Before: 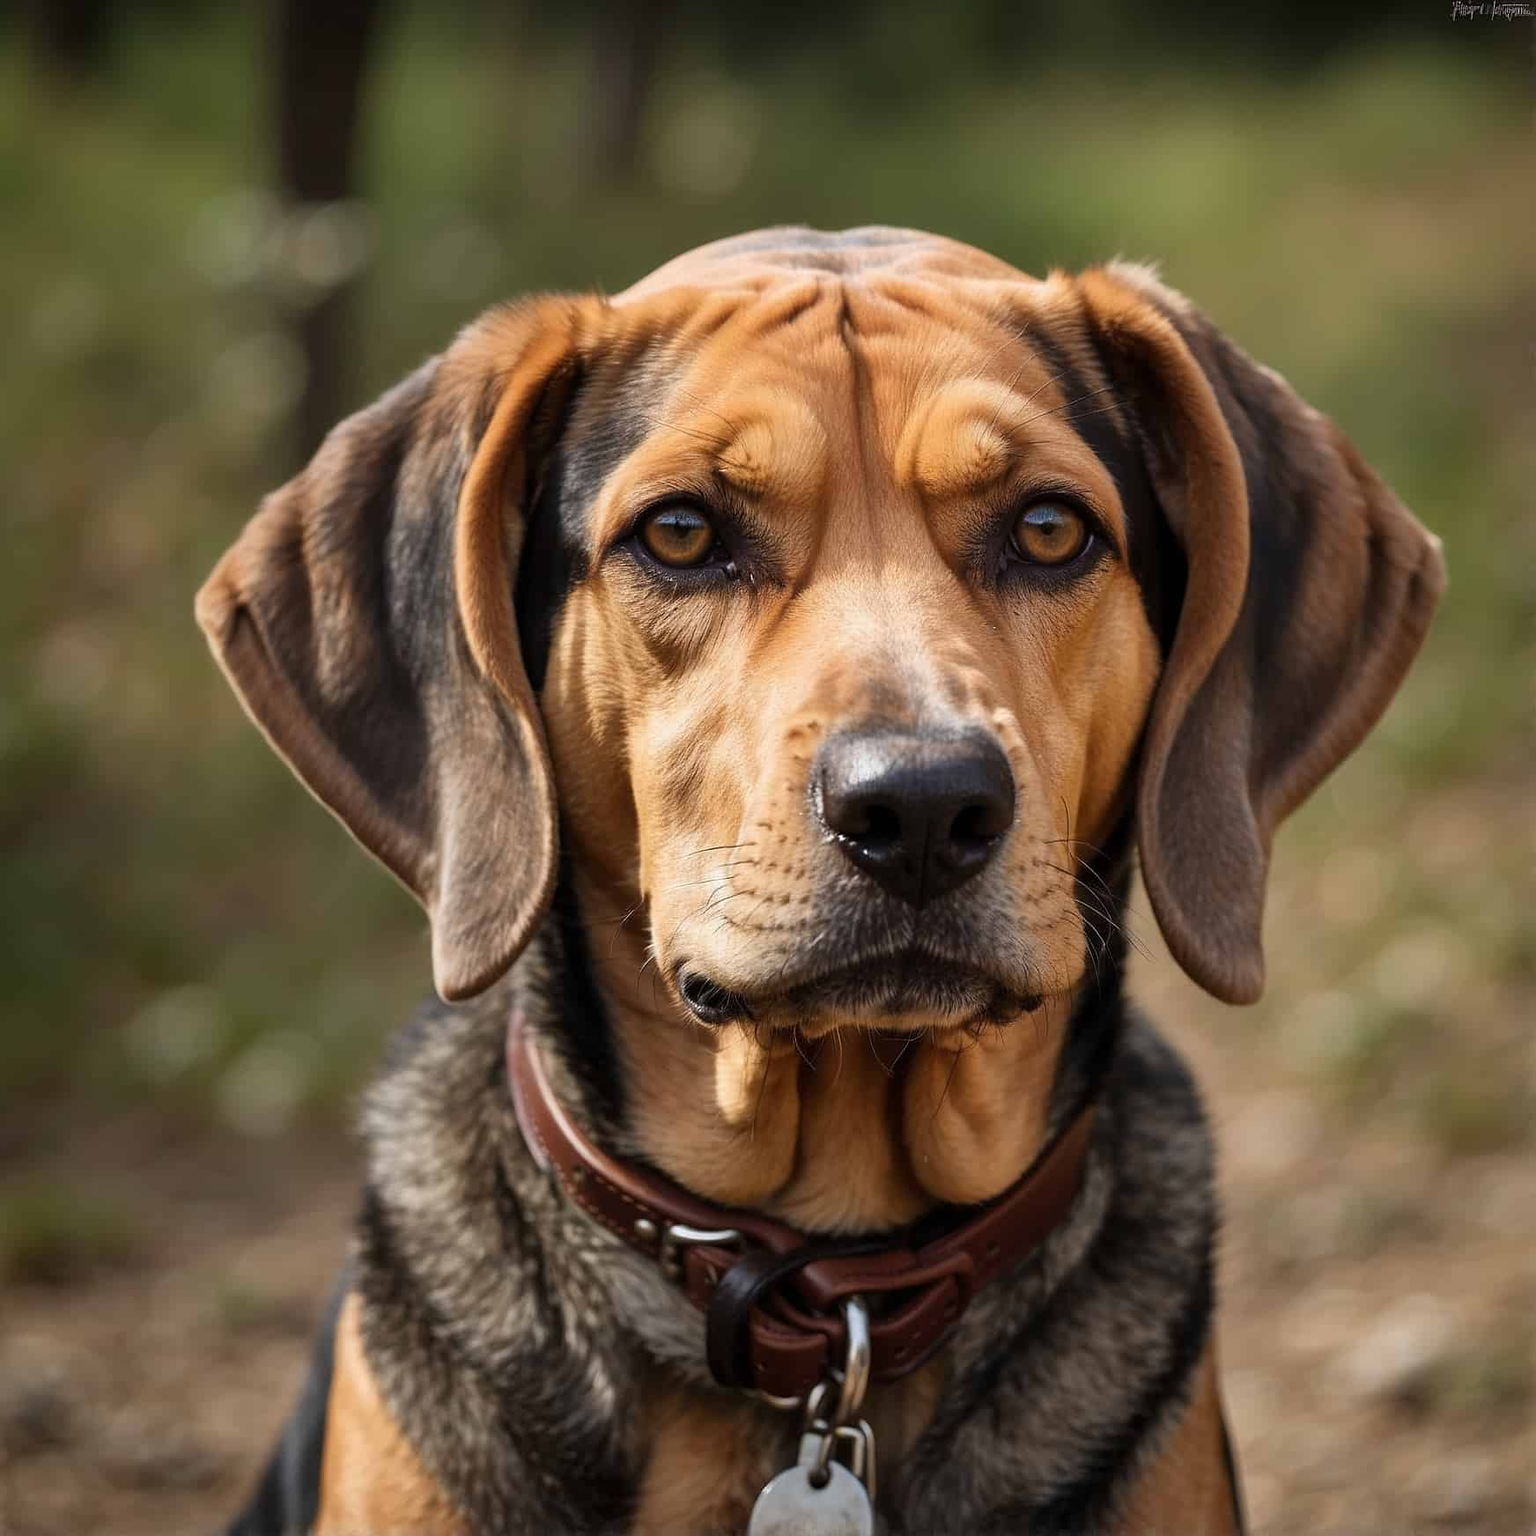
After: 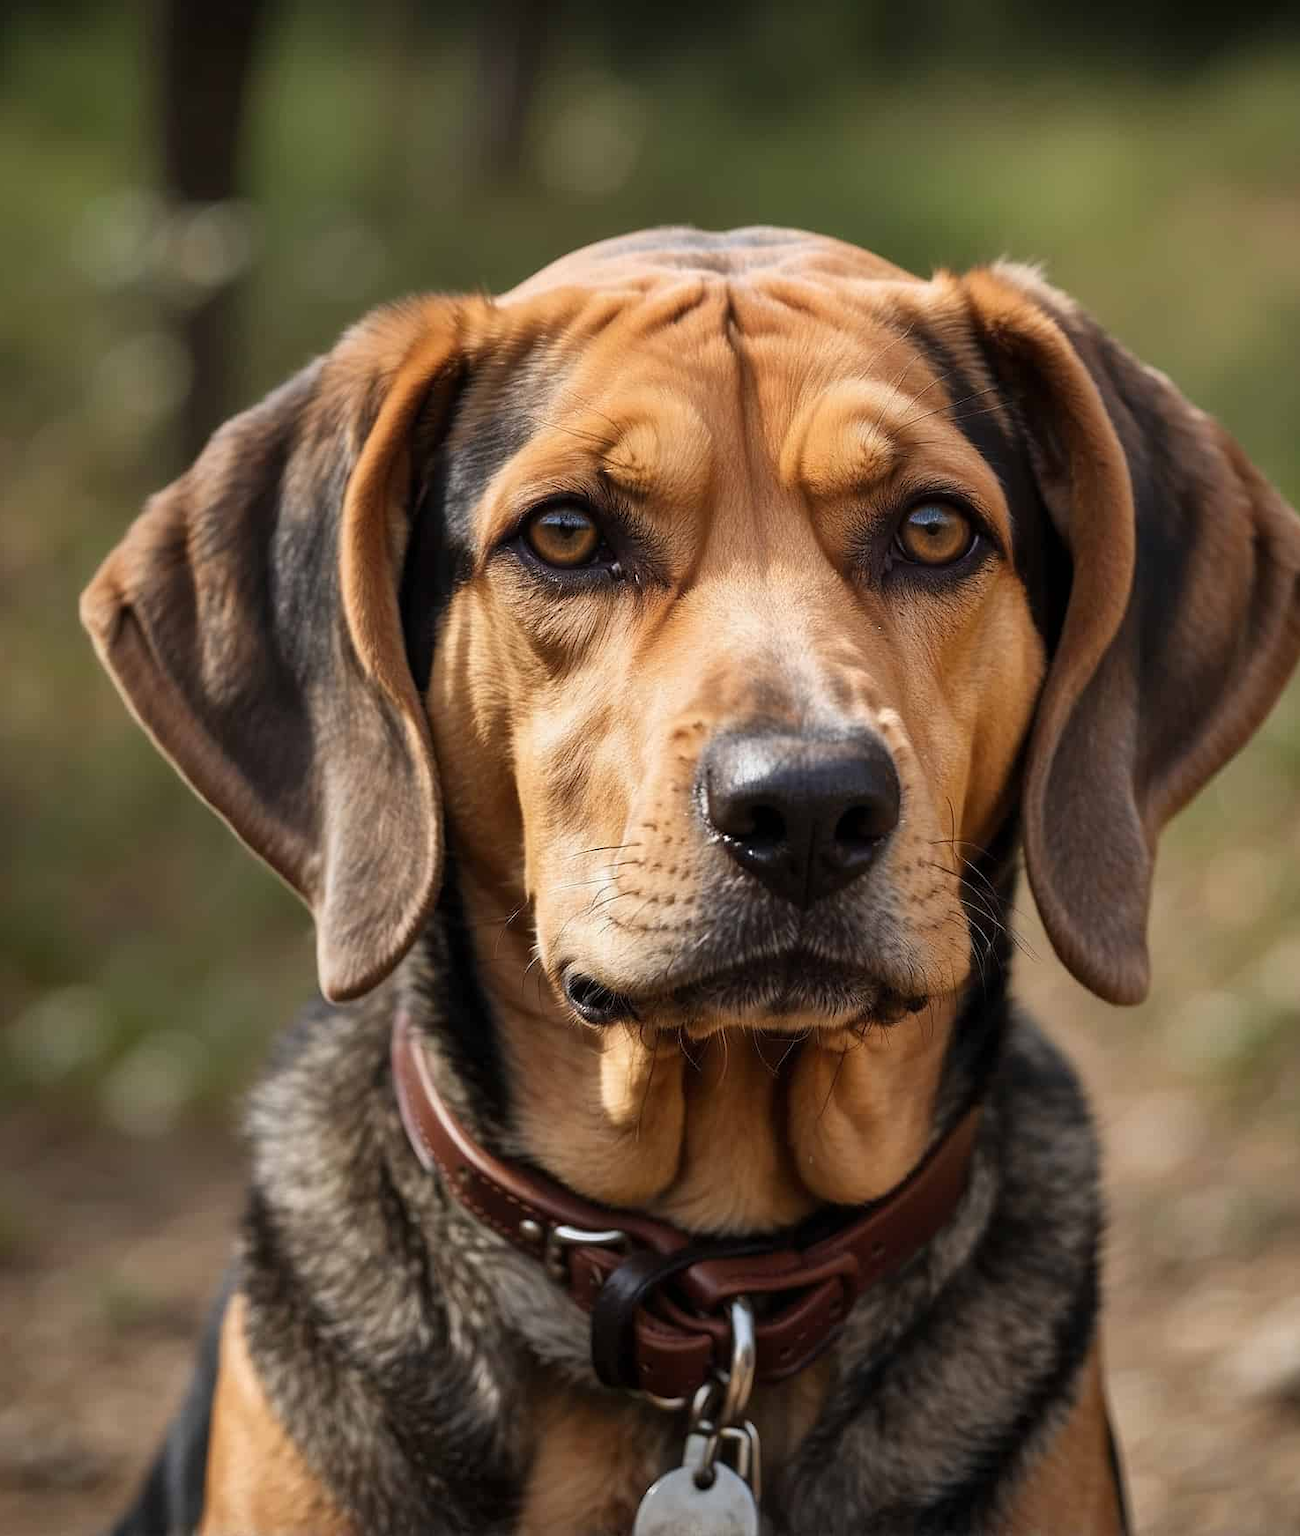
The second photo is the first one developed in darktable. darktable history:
crop: left 7.536%, right 7.829%
